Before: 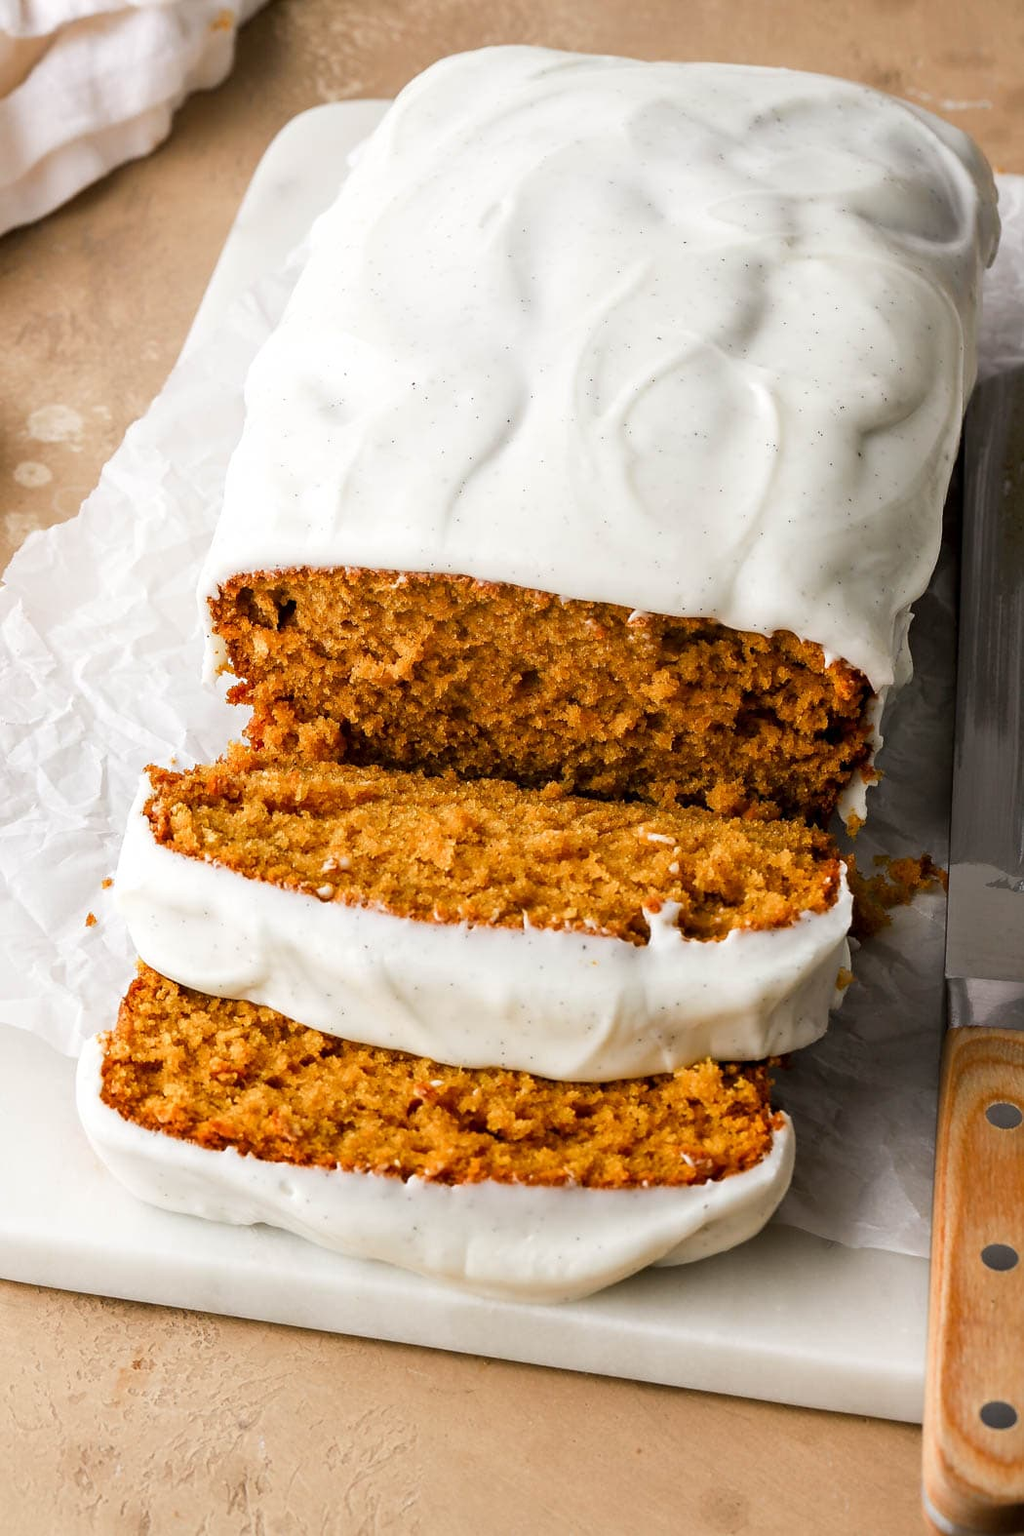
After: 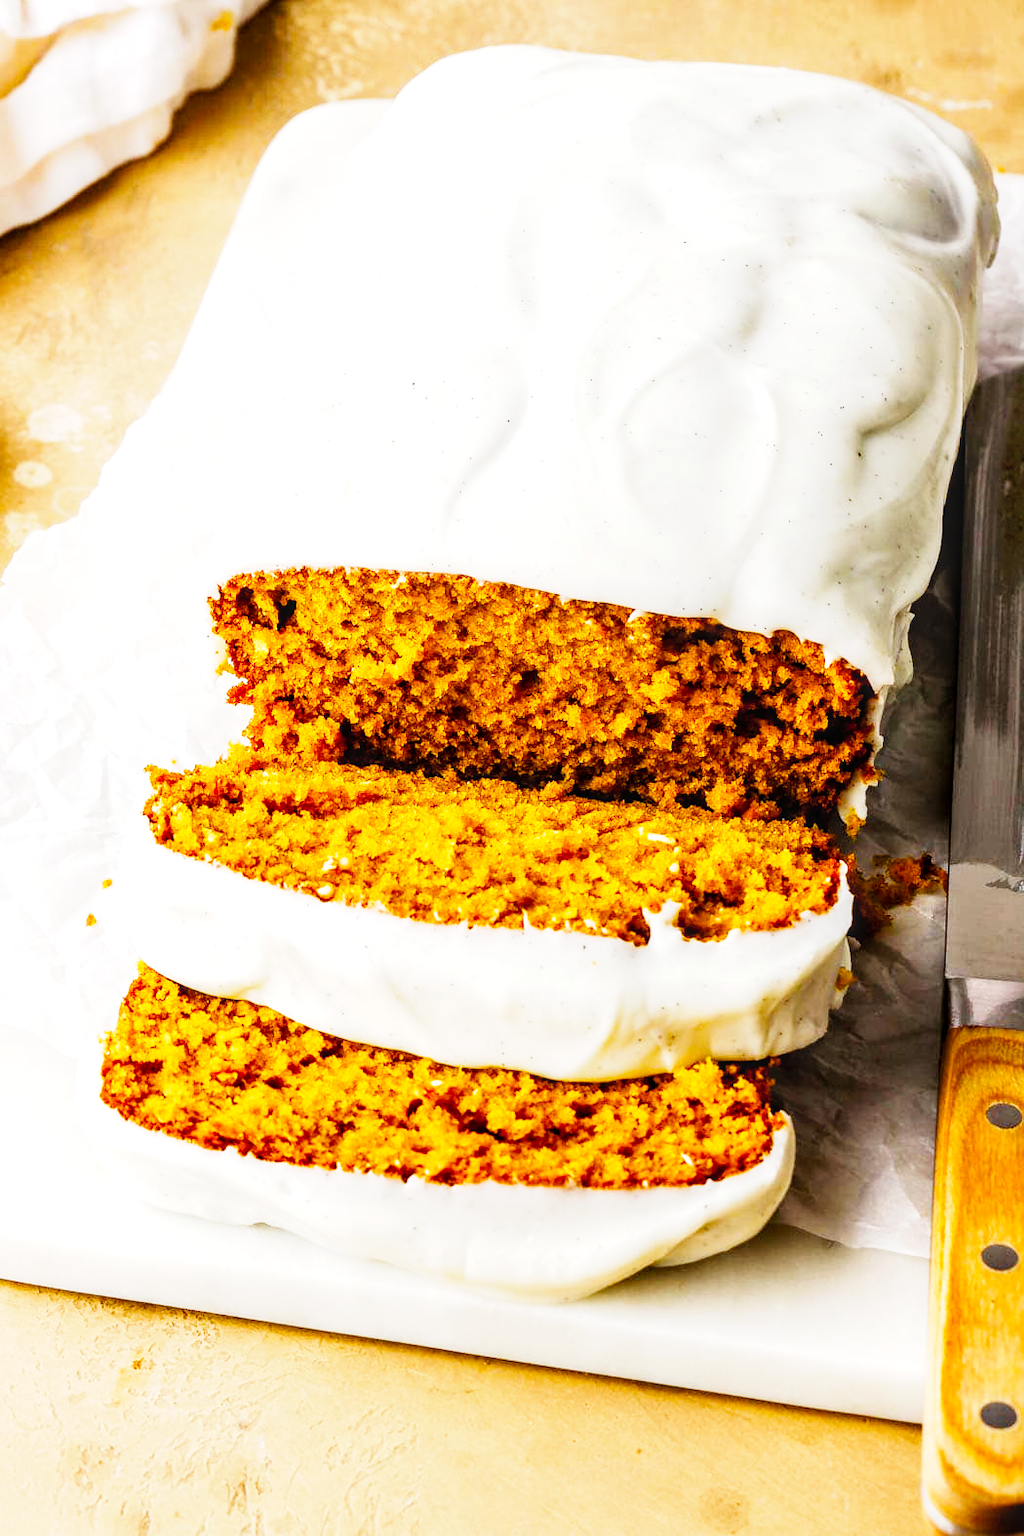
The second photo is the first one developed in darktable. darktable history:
local contrast: on, module defaults
base curve: curves: ch0 [(0, 0) (0, 0.001) (0.001, 0.001) (0.004, 0.002) (0.007, 0.004) (0.015, 0.013) (0.033, 0.045) (0.052, 0.096) (0.075, 0.17) (0.099, 0.241) (0.163, 0.42) (0.219, 0.55) (0.259, 0.616) (0.327, 0.722) (0.365, 0.765) (0.522, 0.873) (0.547, 0.881) (0.689, 0.919) (0.826, 0.952) (1, 1)], preserve colors none
color balance rgb: linear chroma grading › mid-tones 7.846%, perceptual saturation grading › global saturation 17.252%, global vibrance 35.323%, contrast 9.358%
